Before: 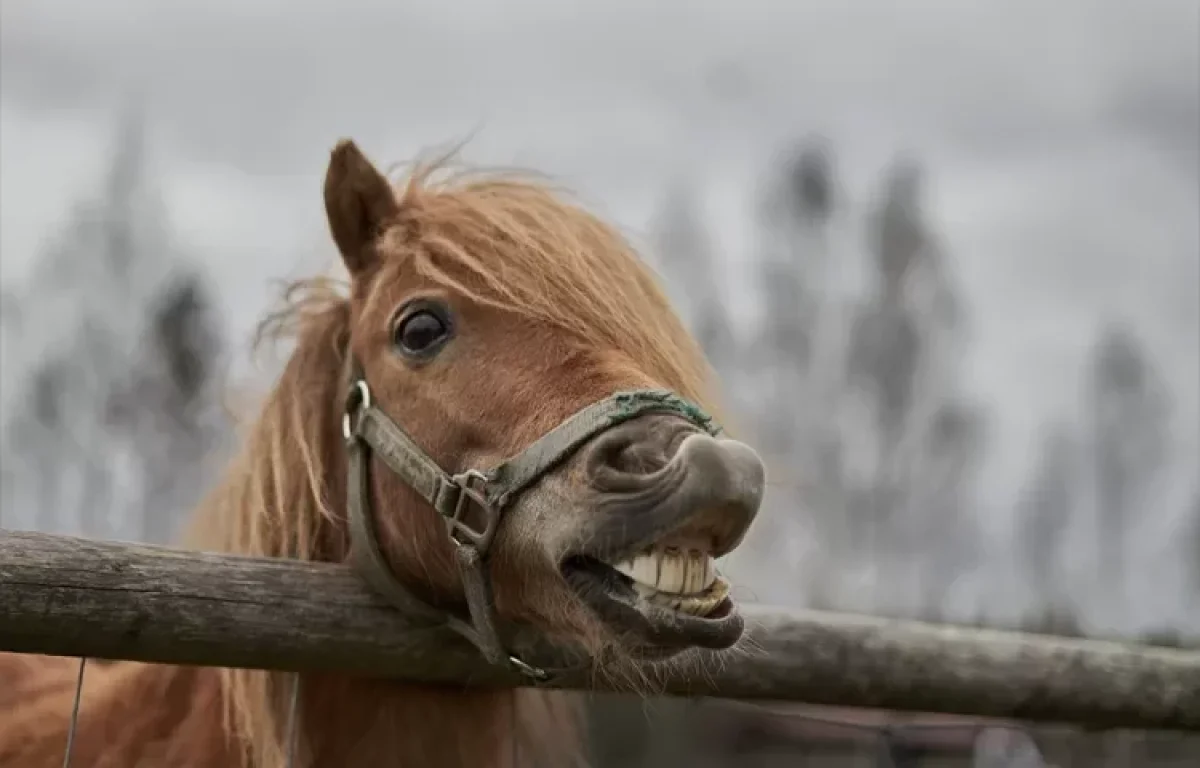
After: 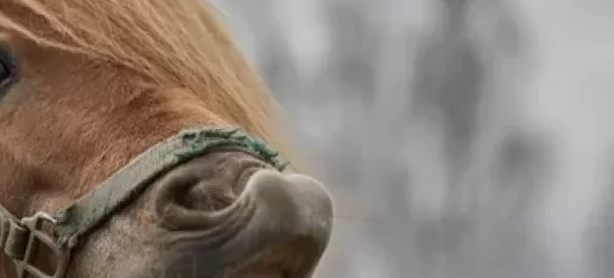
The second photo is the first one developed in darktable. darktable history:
crop: left 36.607%, top 34.735%, right 13.146%, bottom 30.611%
rotate and perspective: rotation -1.77°, lens shift (horizontal) 0.004, automatic cropping off
exposure: compensate highlight preservation false
